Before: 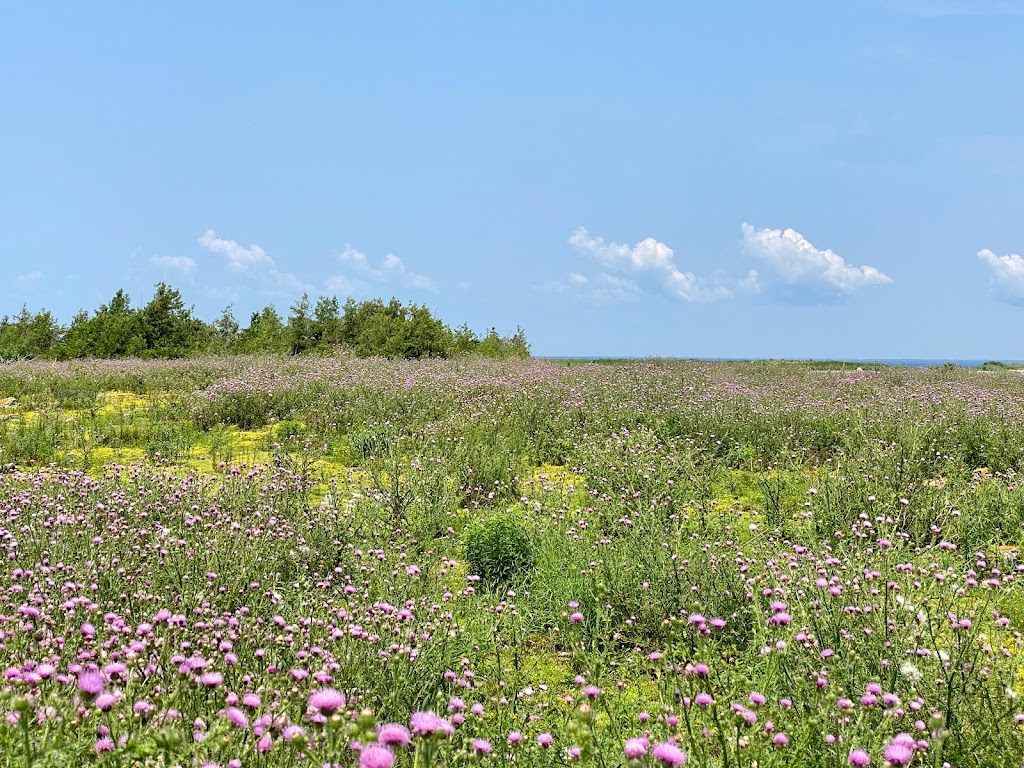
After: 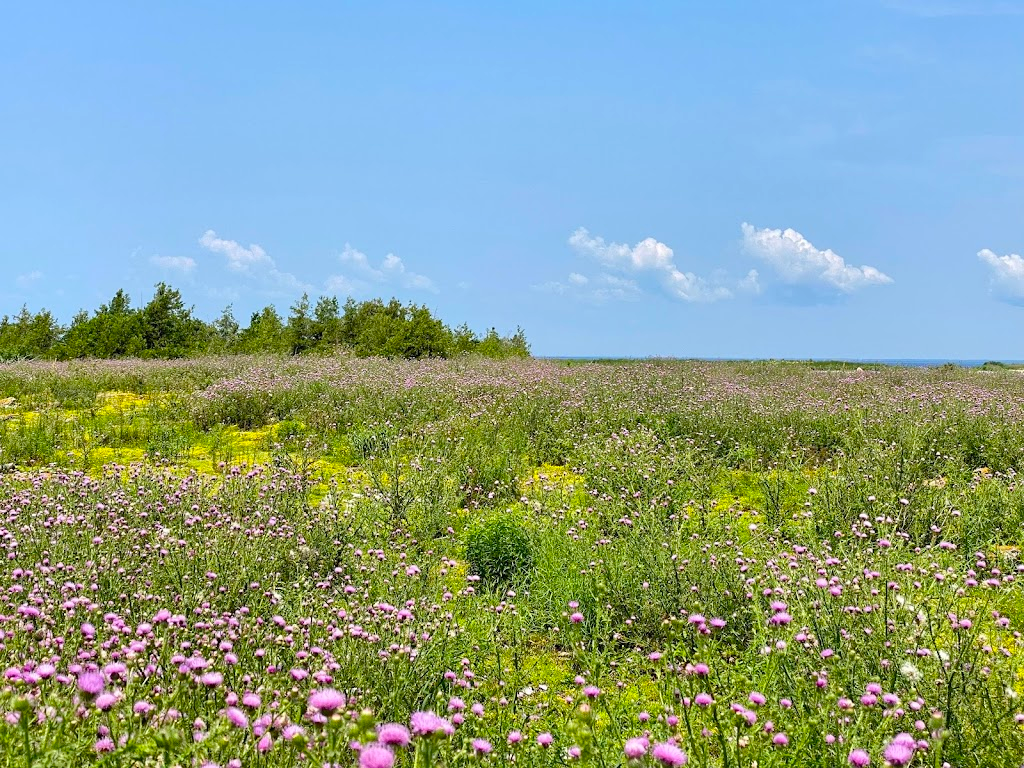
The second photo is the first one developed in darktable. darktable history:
color balance: output saturation 120%
shadows and highlights: shadows 37.27, highlights -28.18, soften with gaussian
